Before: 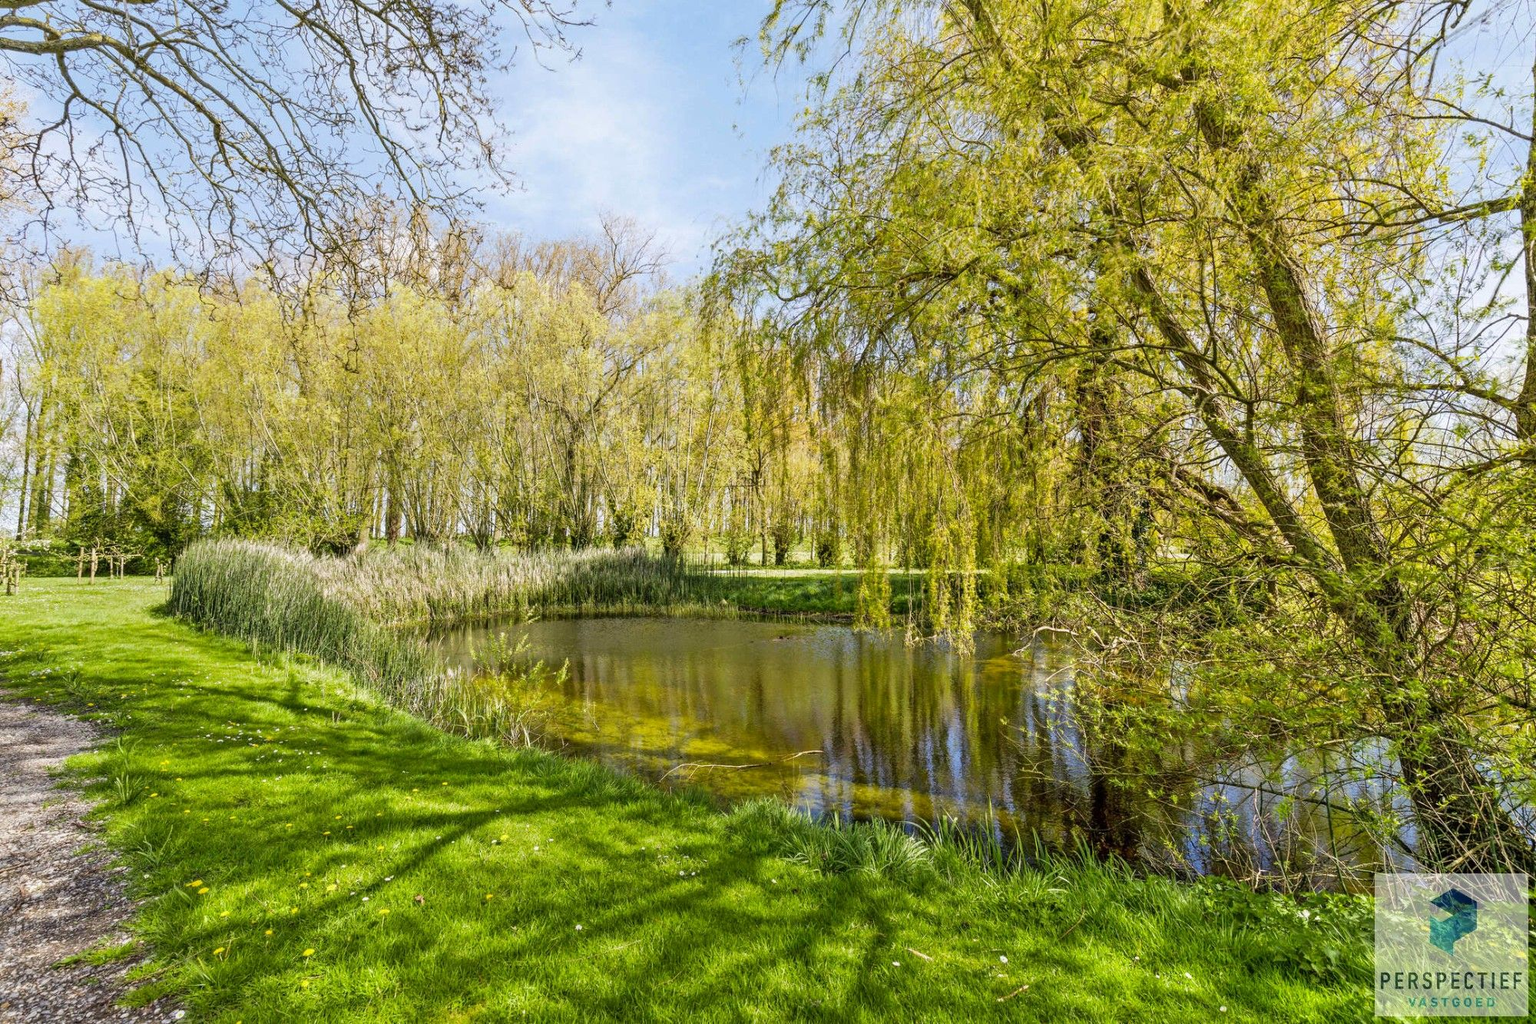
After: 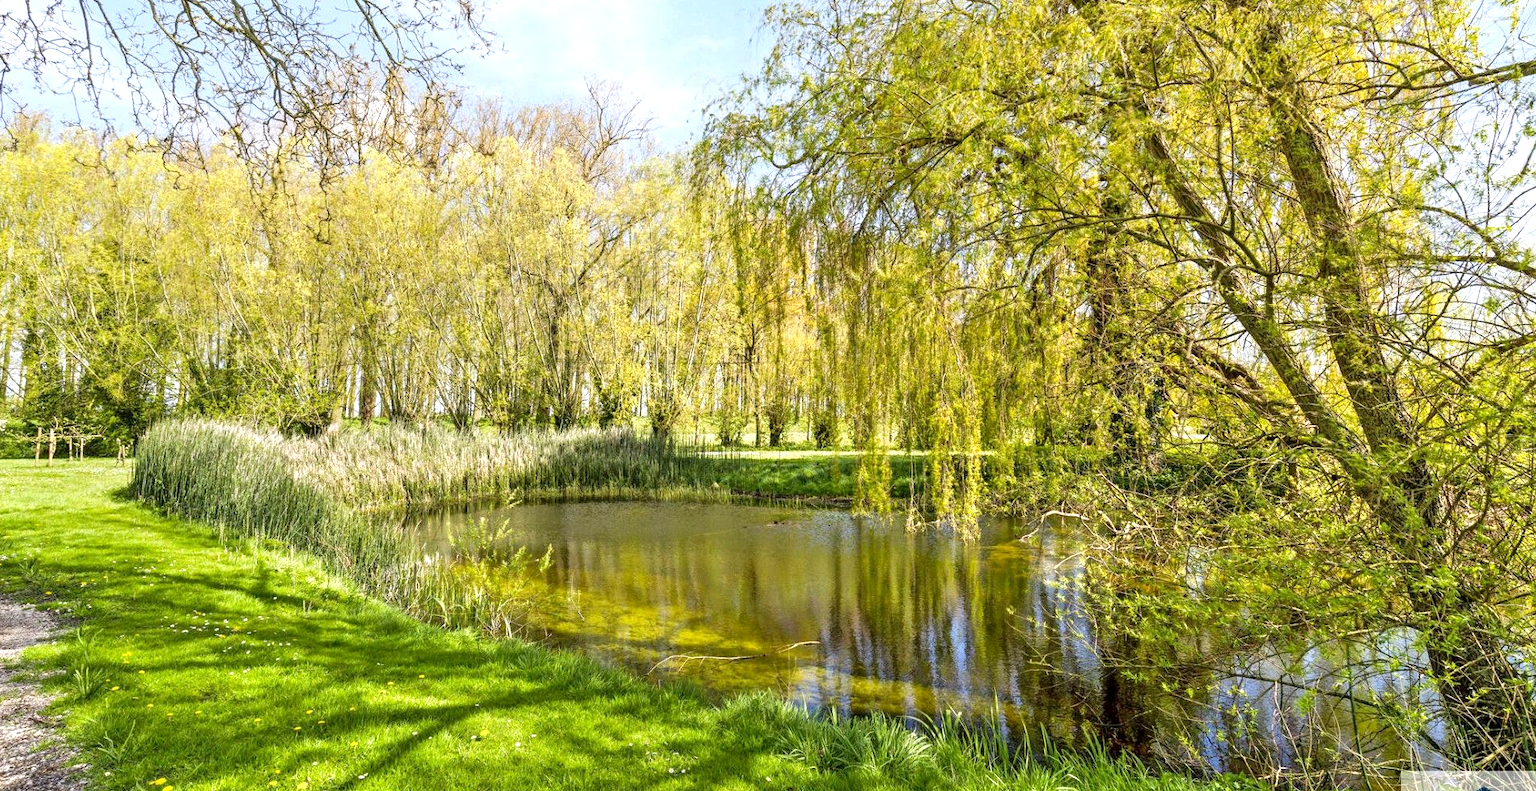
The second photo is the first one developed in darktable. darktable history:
exposure: black level correction 0.001, exposure 0.499 EV, compensate highlight preservation false
crop and rotate: left 2.933%, top 13.861%, right 2.099%, bottom 12.739%
